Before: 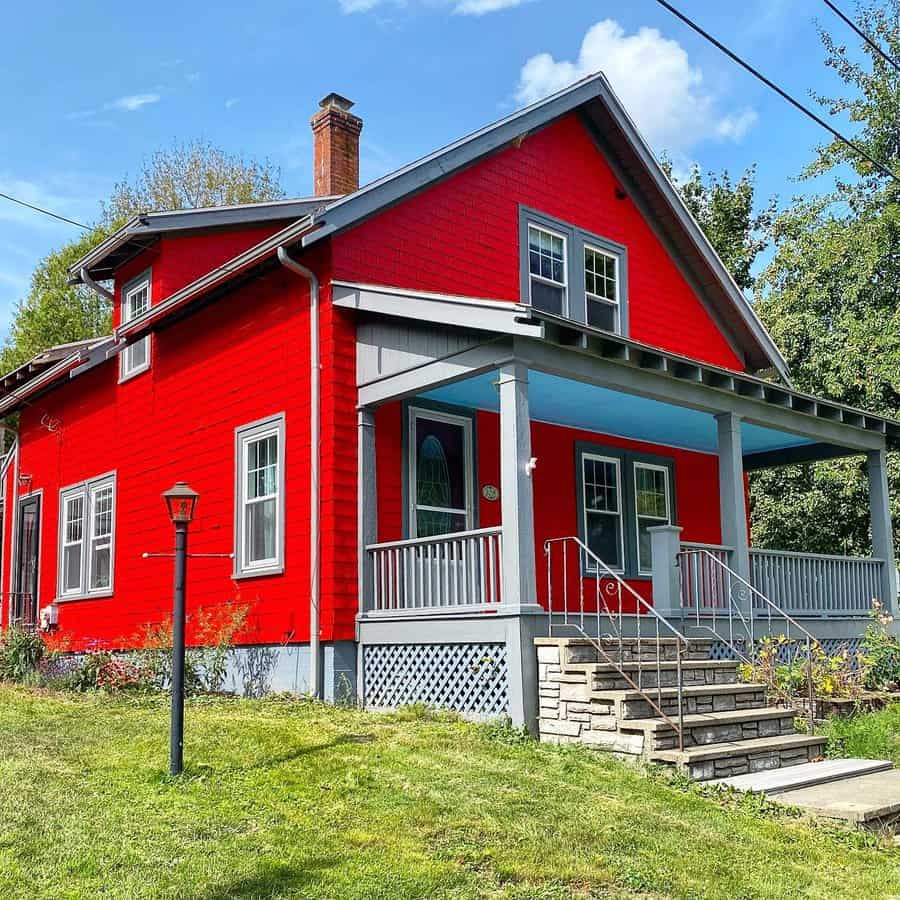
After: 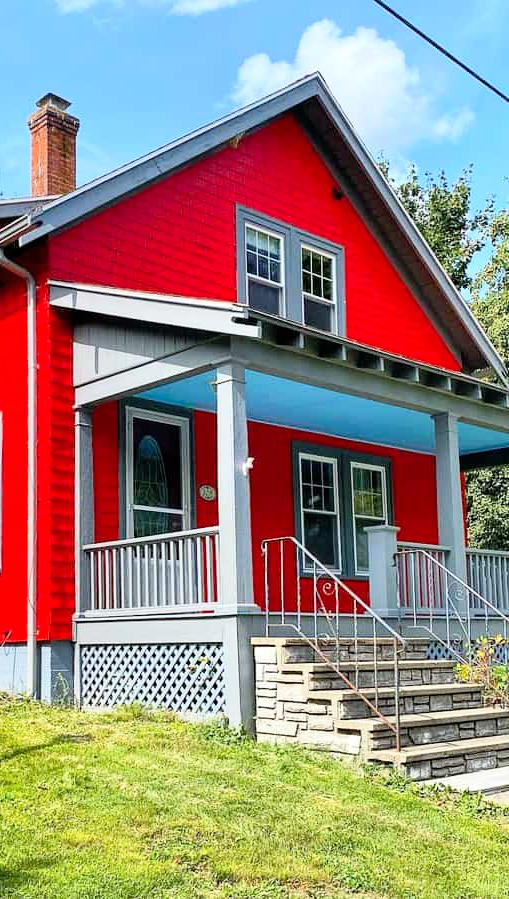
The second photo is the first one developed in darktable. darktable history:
rotate and perspective: crop left 0, crop top 0
tone curve: curves: ch0 [(0, 0) (0.004, 0.001) (0.133, 0.151) (0.325, 0.399) (0.475, 0.579) (0.832, 0.902) (1, 1)], color space Lab, linked channels, preserve colors none
tone equalizer: on, module defaults
crop: left 31.458%, top 0%, right 11.876%
